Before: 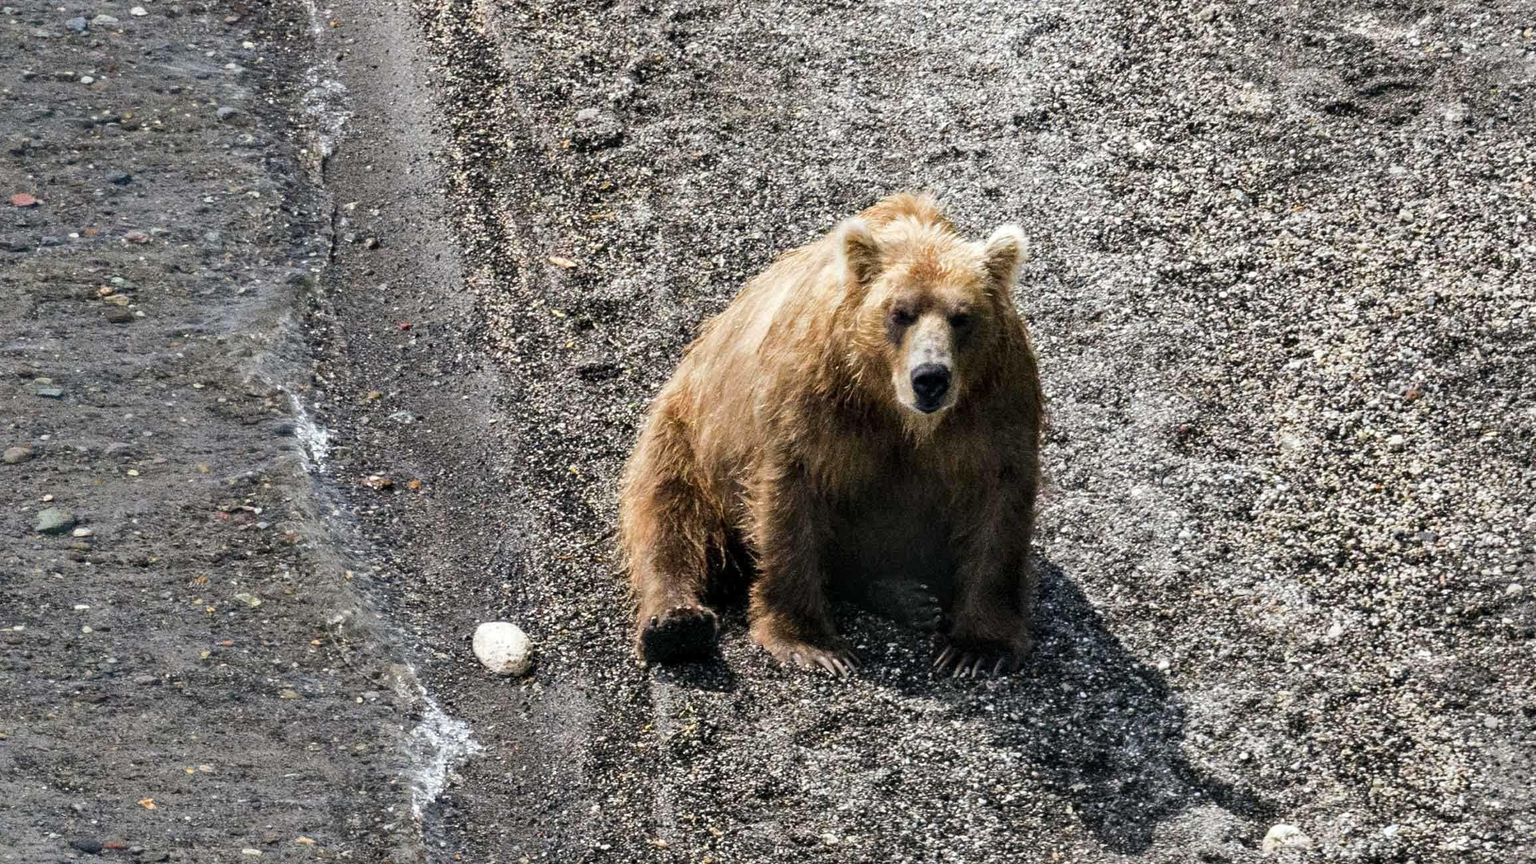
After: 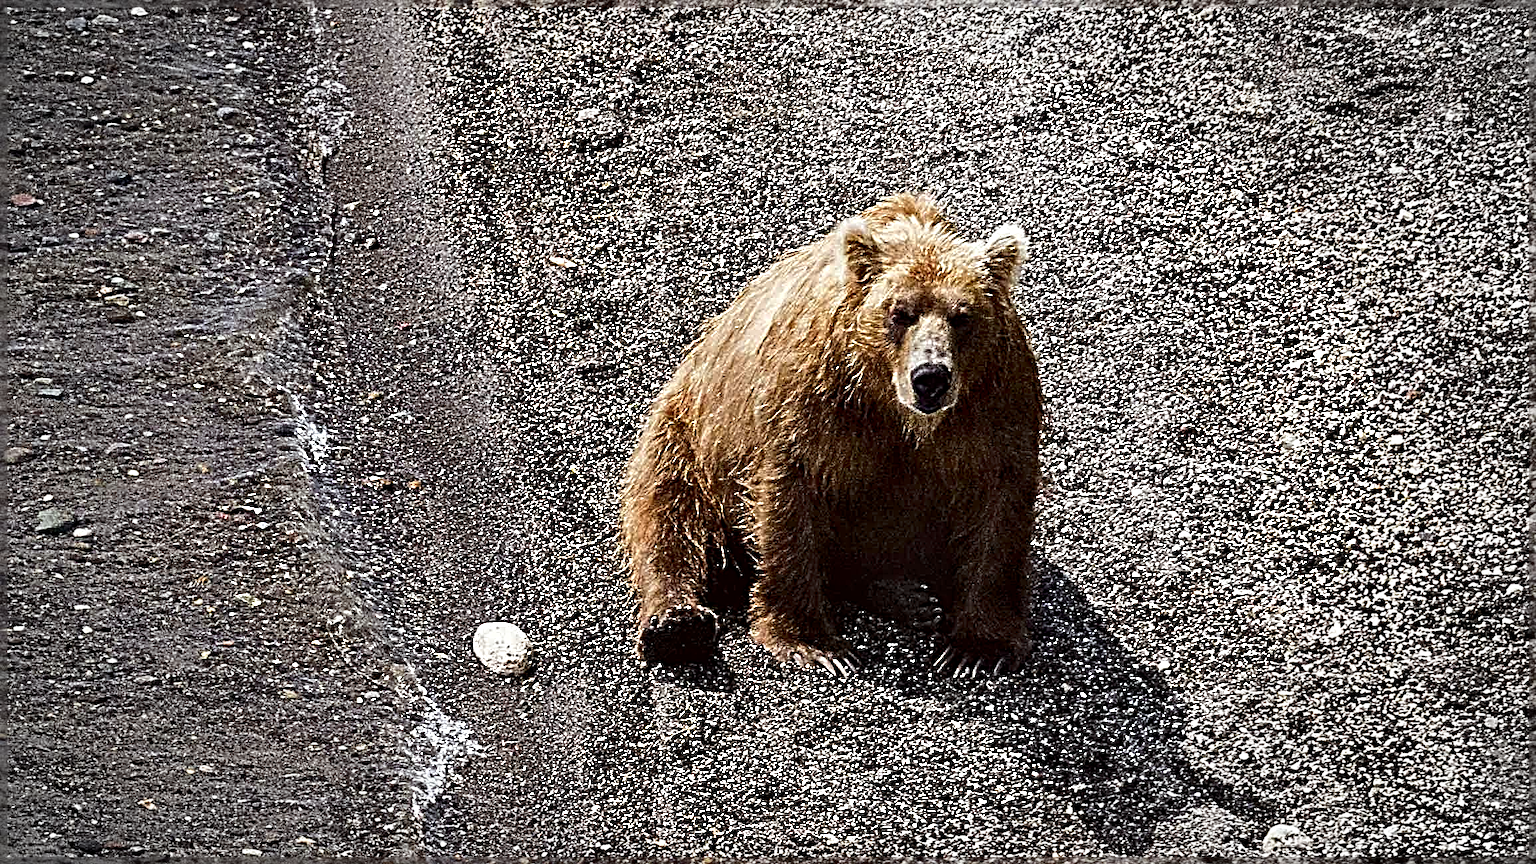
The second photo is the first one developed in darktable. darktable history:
contrast brightness saturation: contrast 0.07, brightness -0.14, saturation 0.11
vignetting: fall-off start 79.43%, saturation -0.649, width/height ratio 1.327, unbound false
color balance: mode lift, gamma, gain (sRGB), lift [1, 1.049, 1, 1]
sharpen: radius 4.001, amount 2
